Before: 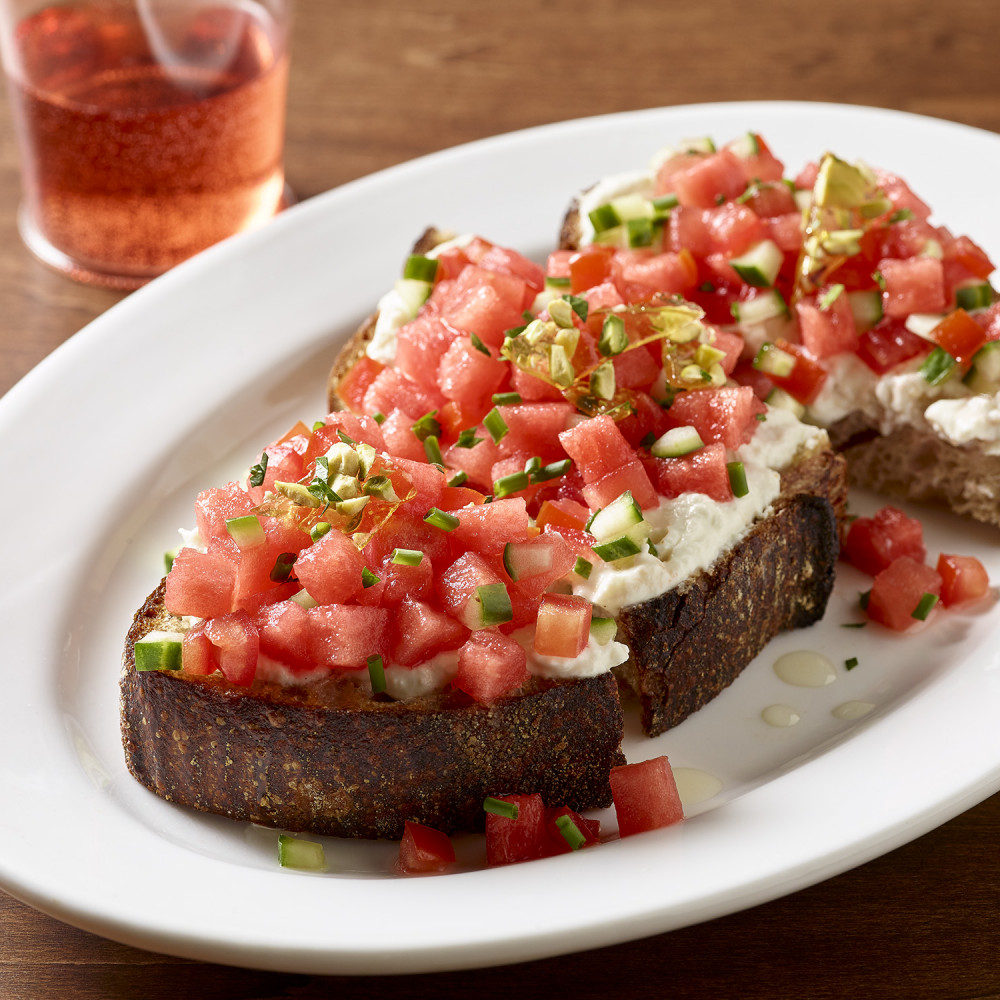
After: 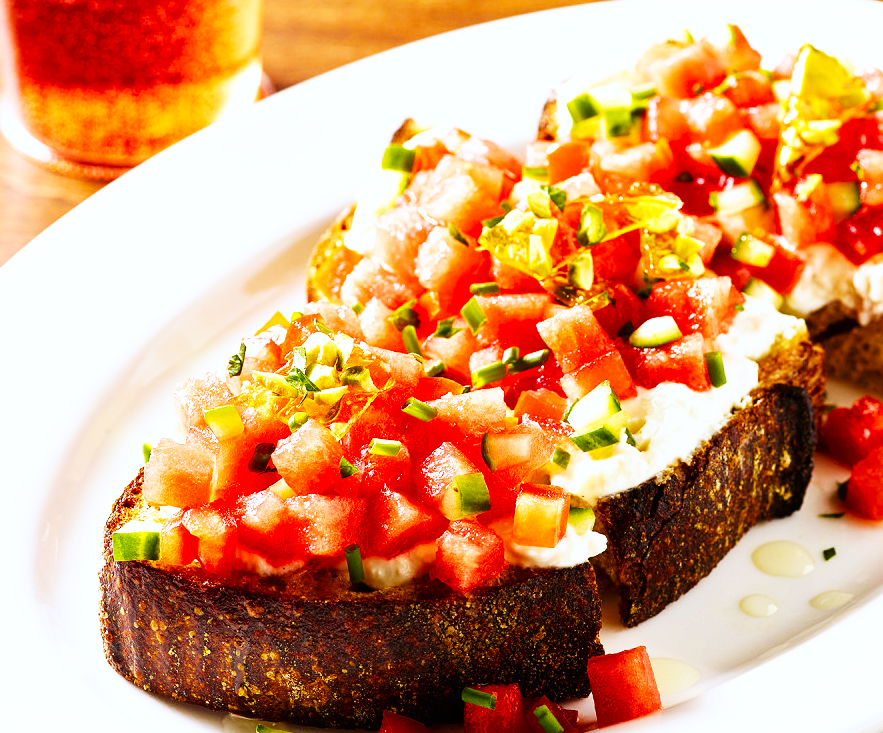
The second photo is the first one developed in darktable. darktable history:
color balance rgb: shadows lift › chroma 0.793%, shadows lift › hue 112.62°, perceptual saturation grading › global saturation 19.849%, global vibrance 35.375%, contrast 9.683%
color correction: highlights a* -0.153, highlights b* -5.89, shadows a* -0.147, shadows b* -0.085
crop and rotate: left 2.282%, top 11.015%, right 9.343%, bottom 15.601%
base curve: curves: ch0 [(0, 0) (0.007, 0.004) (0.027, 0.03) (0.046, 0.07) (0.207, 0.54) (0.442, 0.872) (0.673, 0.972) (1, 1)], preserve colors none
